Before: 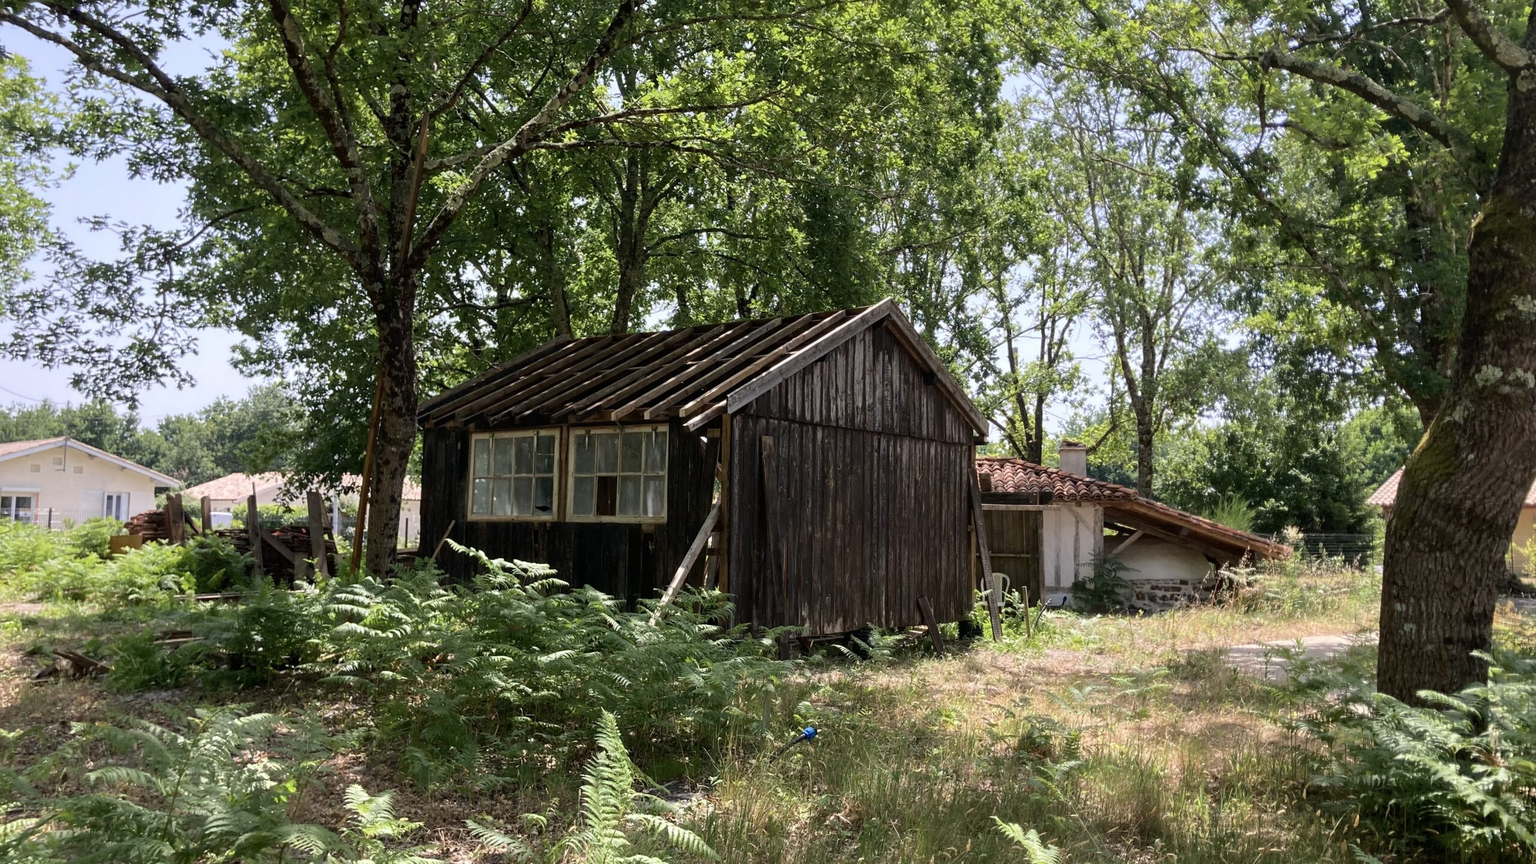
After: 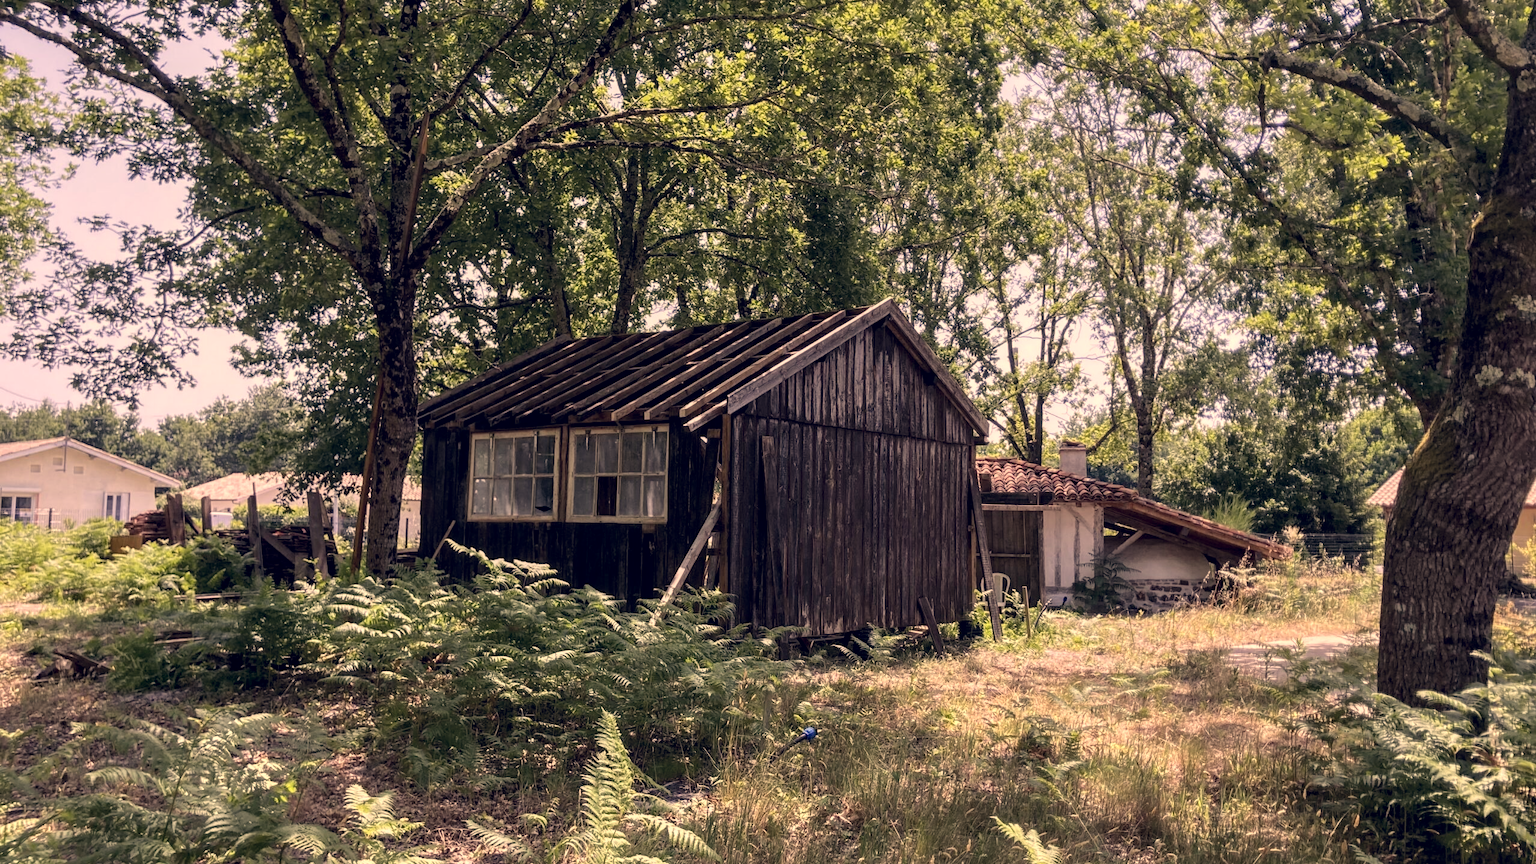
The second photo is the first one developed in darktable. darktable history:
color correction: highlights a* 20.18, highlights b* 27.76, shadows a* 3.44, shadows b* -17.74, saturation 0.724
local contrast: on, module defaults
